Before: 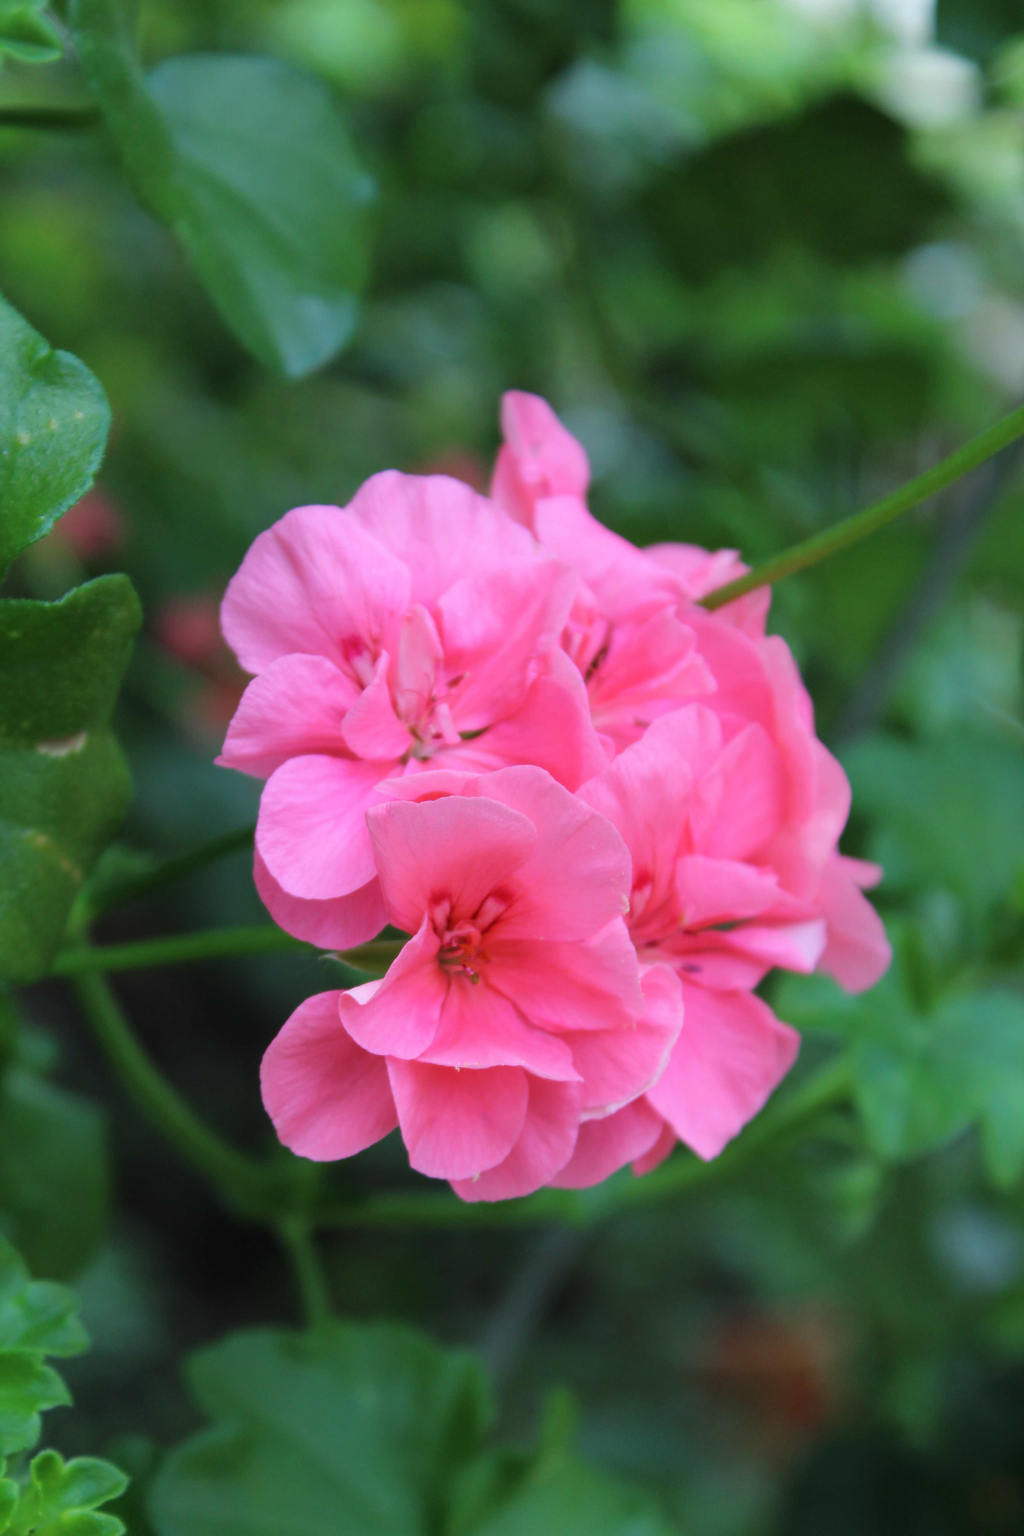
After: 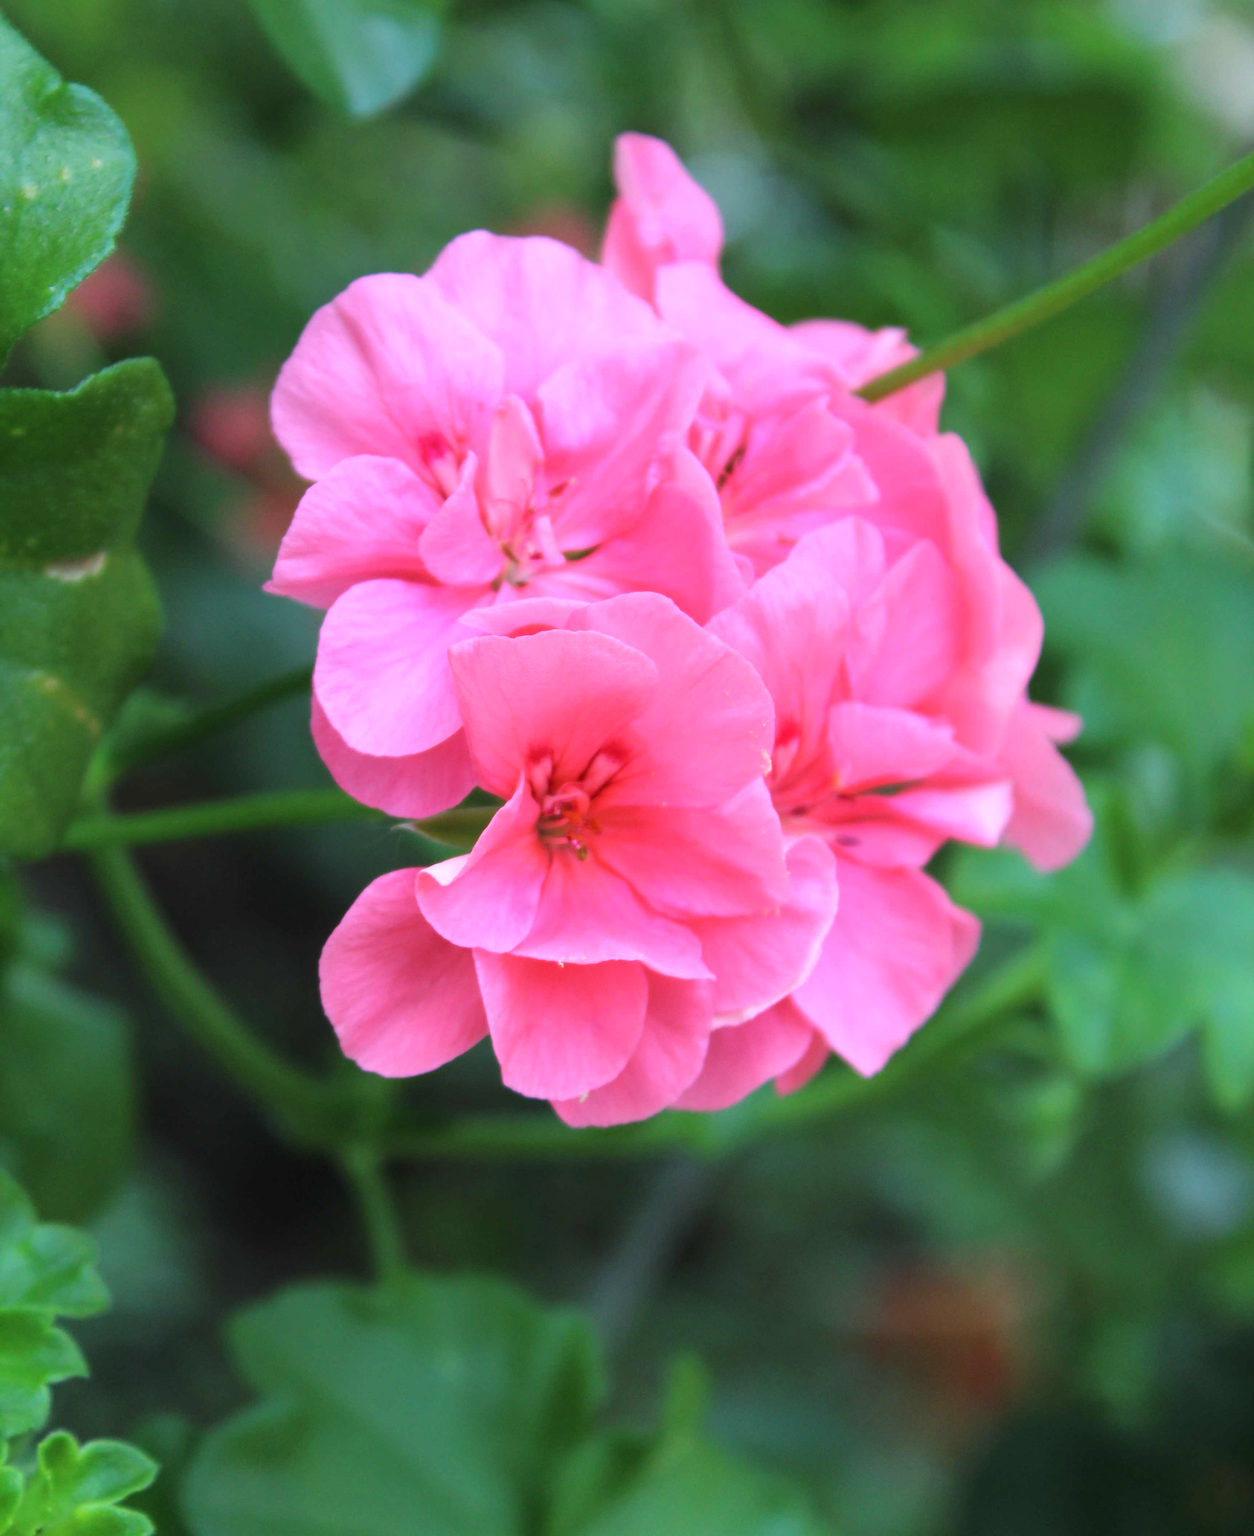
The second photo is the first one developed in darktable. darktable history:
crop and rotate: top 18.395%
exposure: black level correction 0, exposure 0.499 EV, compensate exposure bias true, compensate highlight preservation false
